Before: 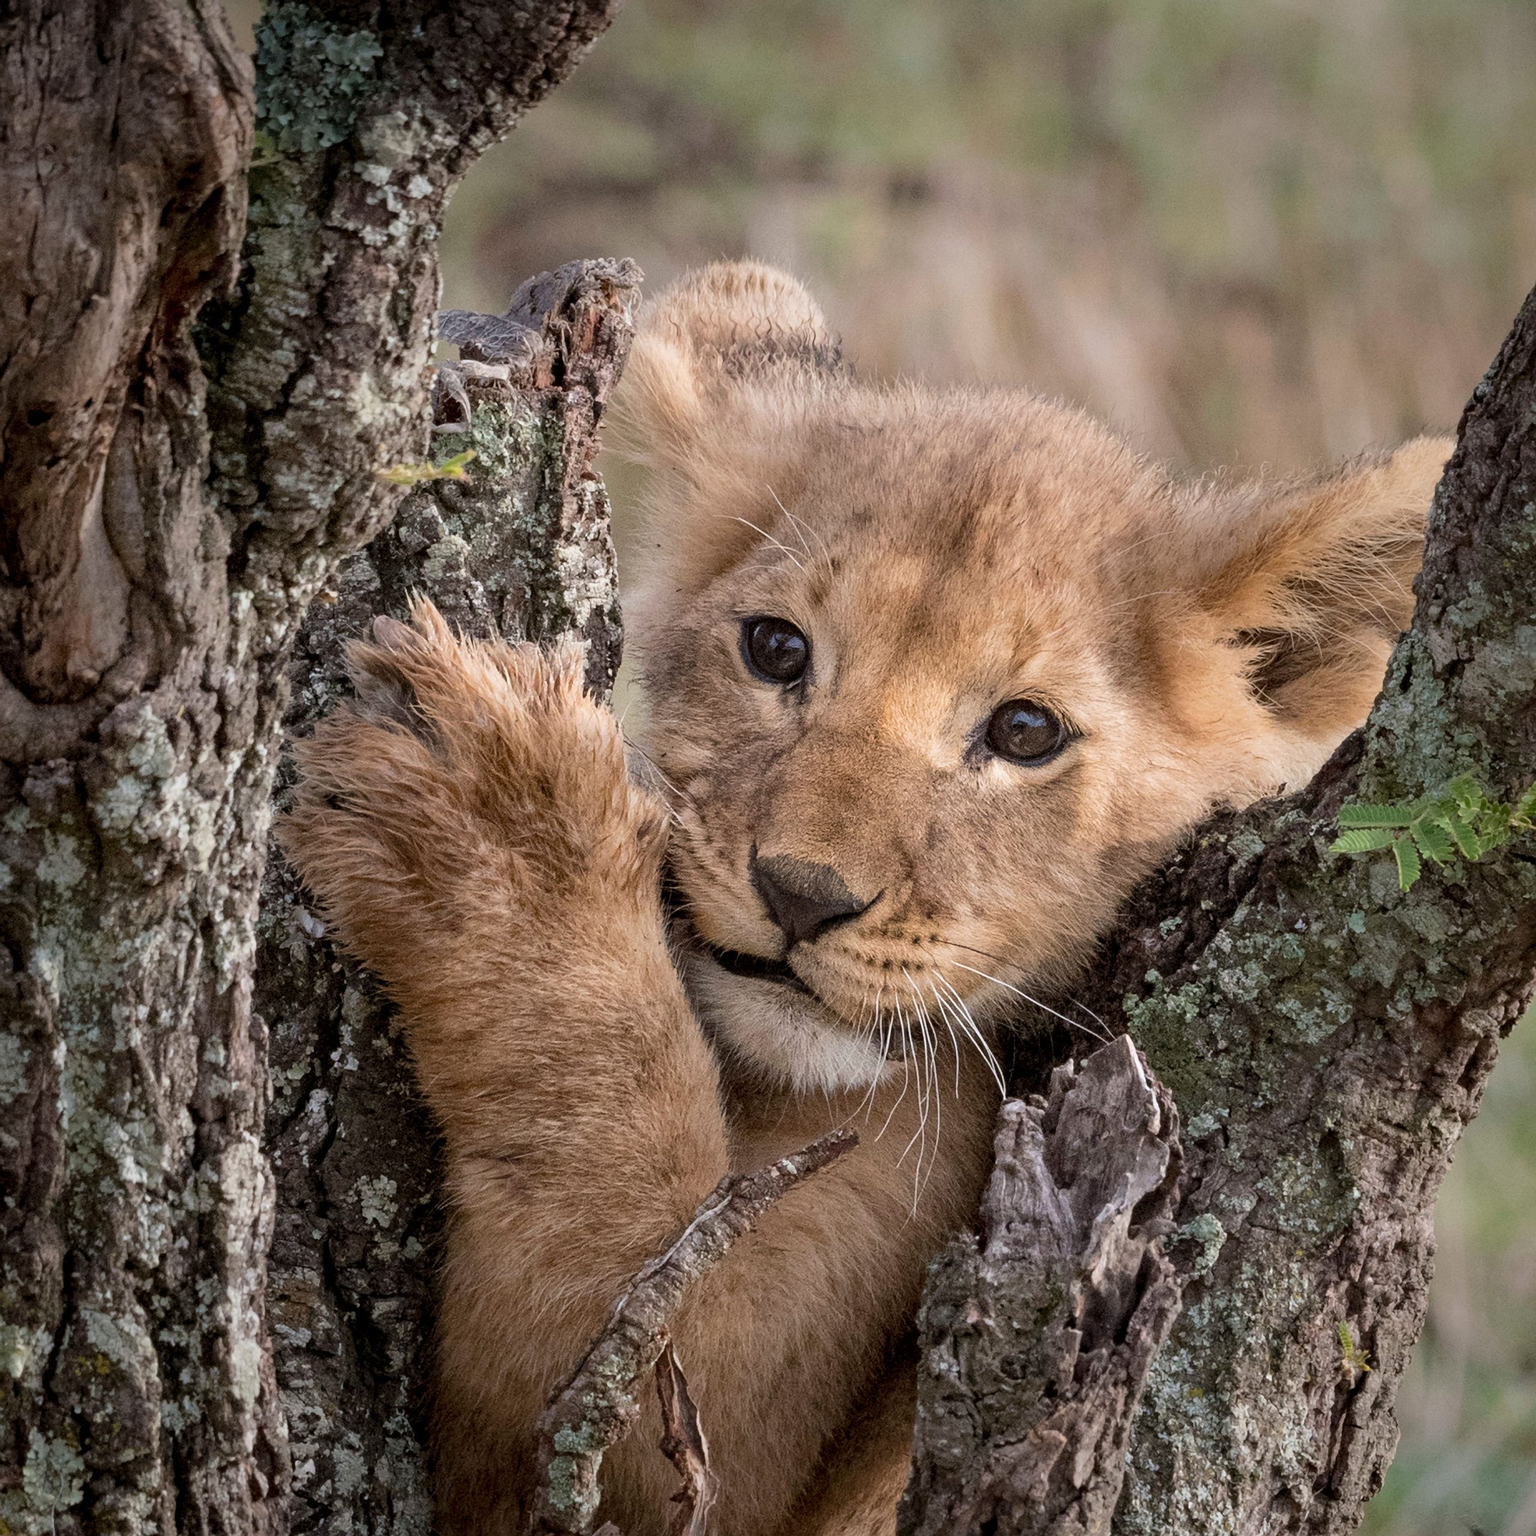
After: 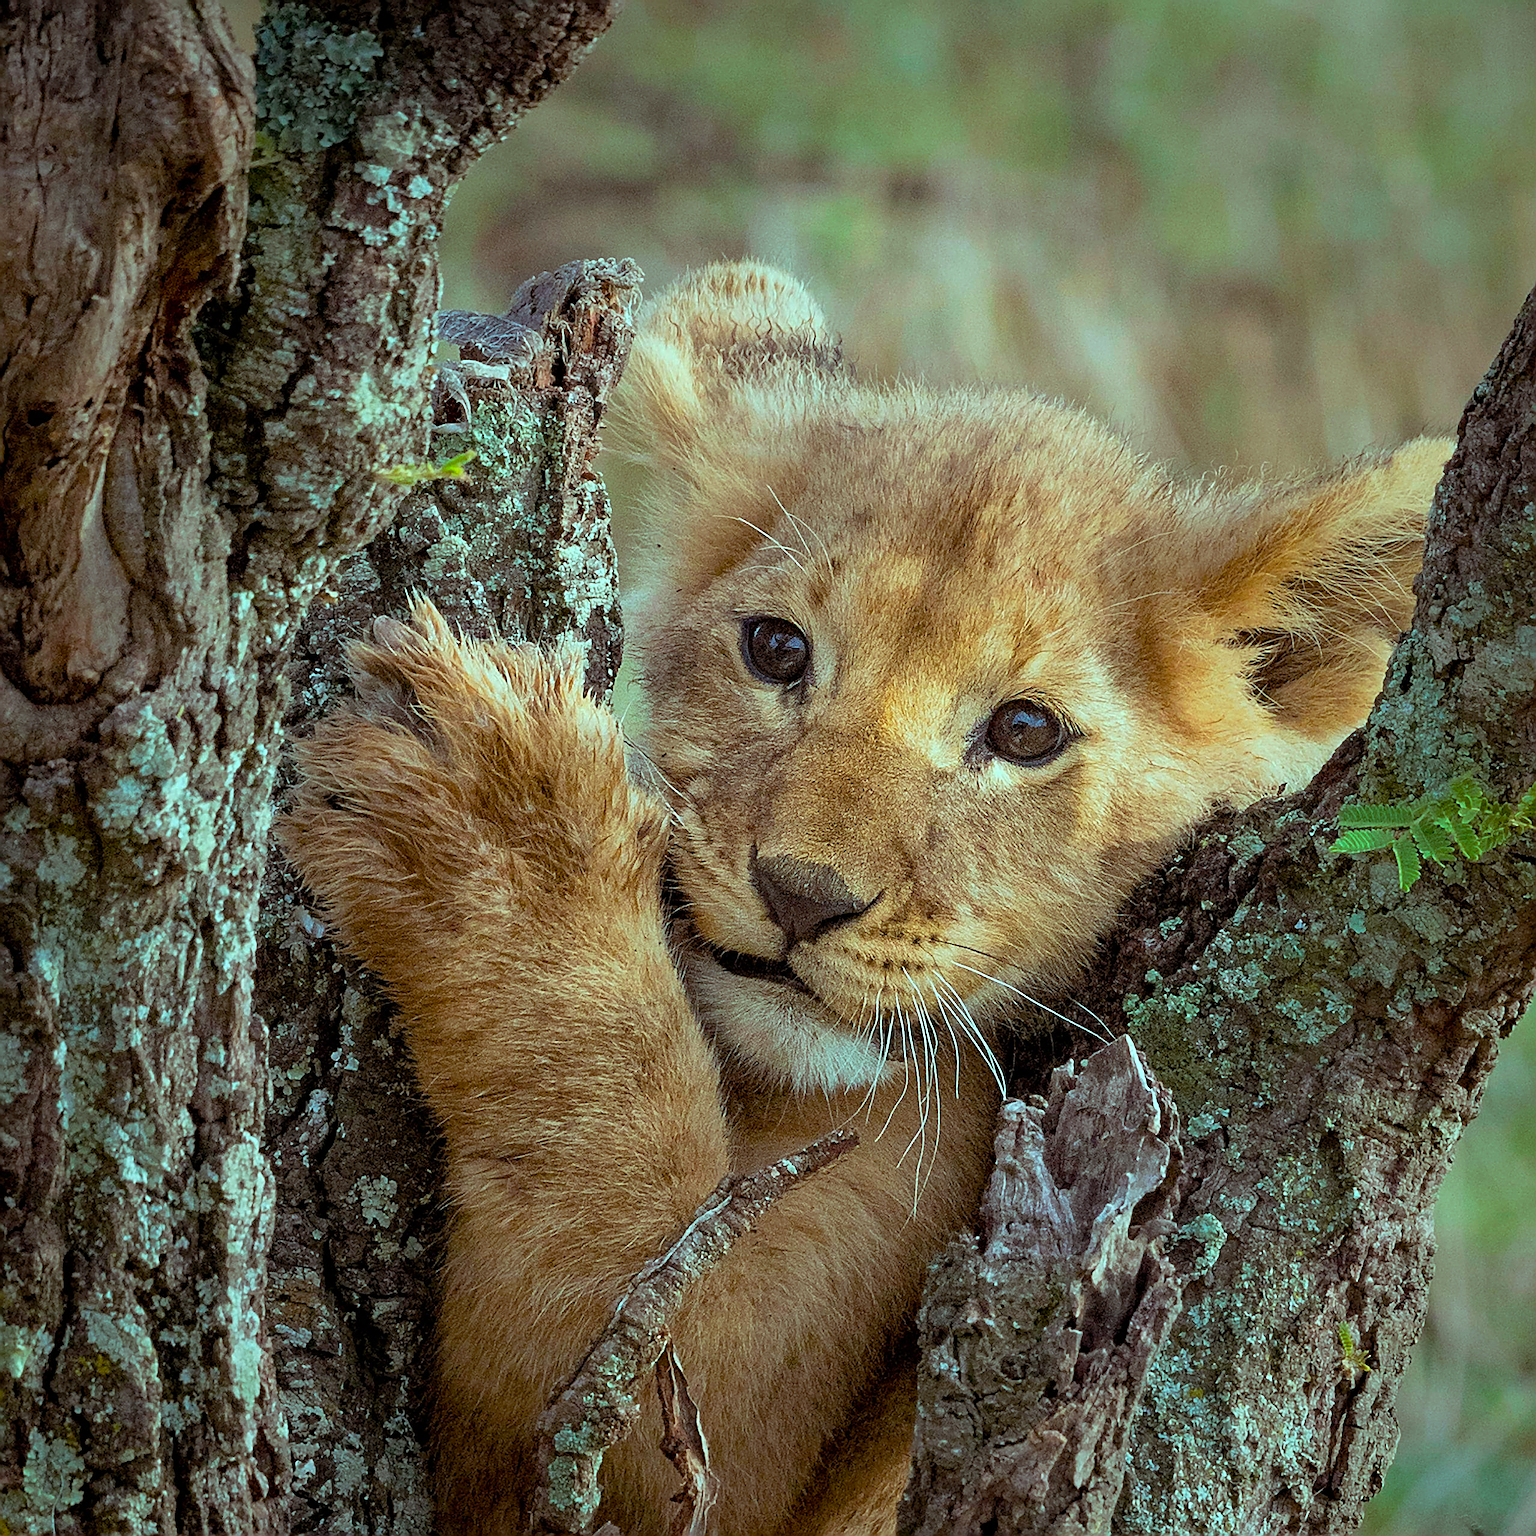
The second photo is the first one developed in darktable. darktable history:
sharpen: amount 1
color balance rgb: shadows lift › chroma 0.906%, shadows lift › hue 110.17°, highlights gain › chroma 5.427%, highlights gain › hue 194.4°, linear chroma grading › global chroma 9.841%, perceptual saturation grading › global saturation 29.534%, global vibrance 20%
tone curve: curves: ch0 [(0, 0) (0.15, 0.17) (0.452, 0.437) (0.611, 0.588) (0.751, 0.749) (1, 1)]; ch1 [(0, 0) (0.325, 0.327) (0.413, 0.442) (0.475, 0.467) (0.512, 0.522) (0.541, 0.55) (0.617, 0.612) (0.695, 0.697) (1, 1)]; ch2 [(0, 0) (0.386, 0.397) (0.452, 0.459) (0.505, 0.498) (0.536, 0.546) (0.574, 0.571) (0.633, 0.653) (1, 1)], preserve colors none
